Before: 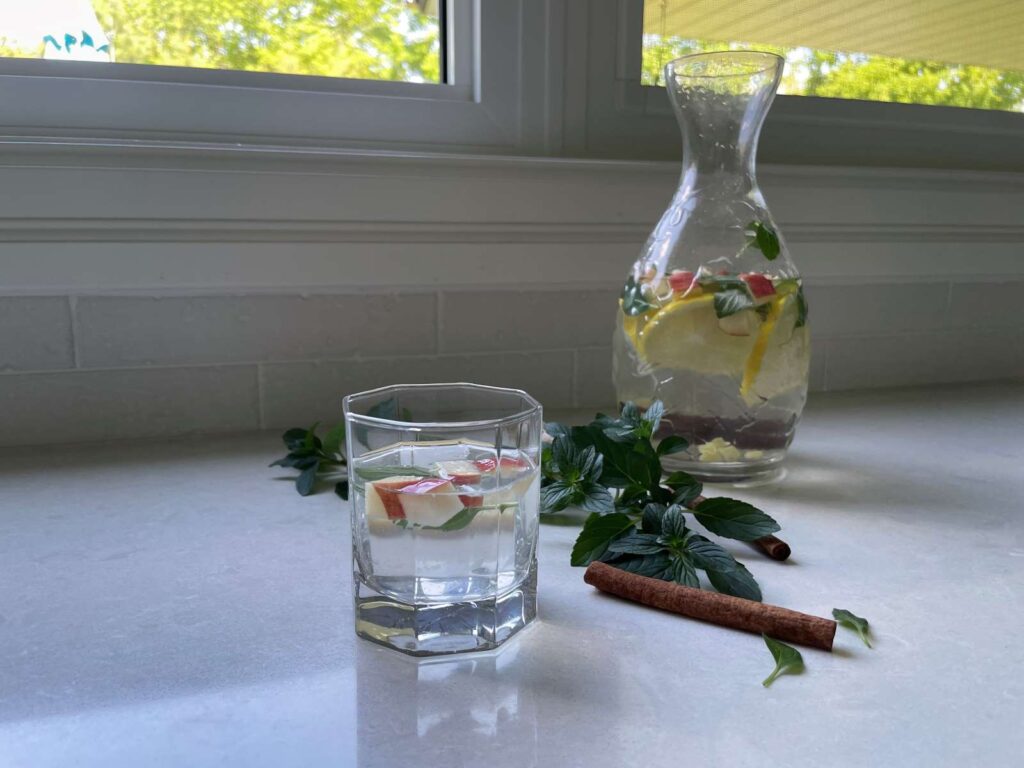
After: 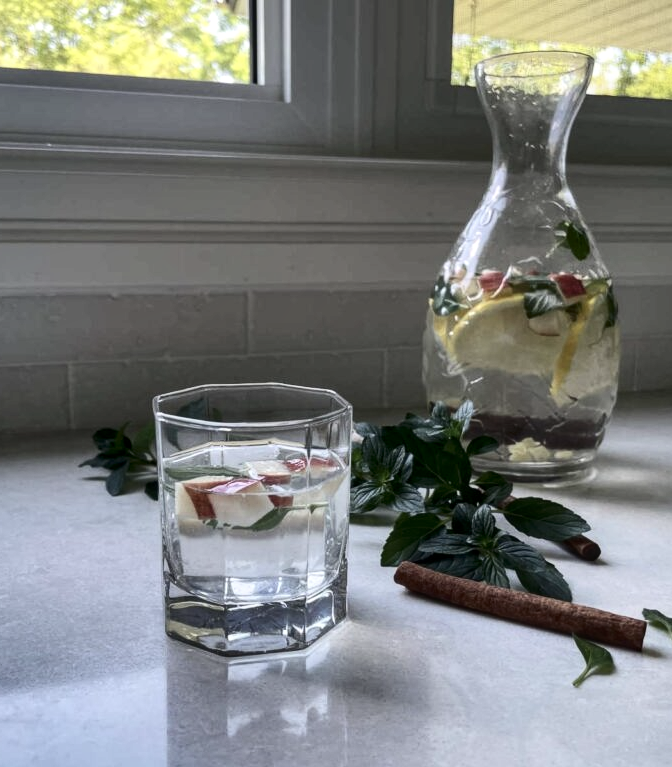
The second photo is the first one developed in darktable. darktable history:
shadows and highlights: low approximation 0.01, soften with gaussian
local contrast: on, module defaults
contrast brightness saturation: contrast 0.246, saturation -0.305
crop and rotate: left 18.624%, right 15.703%
